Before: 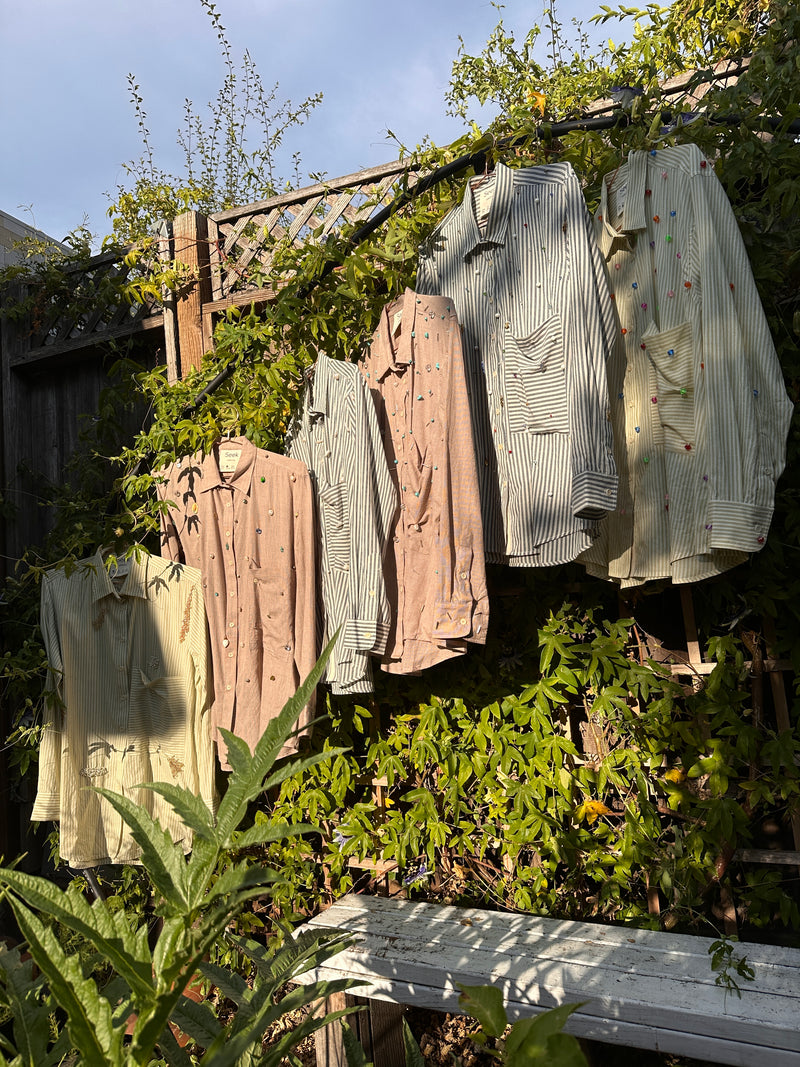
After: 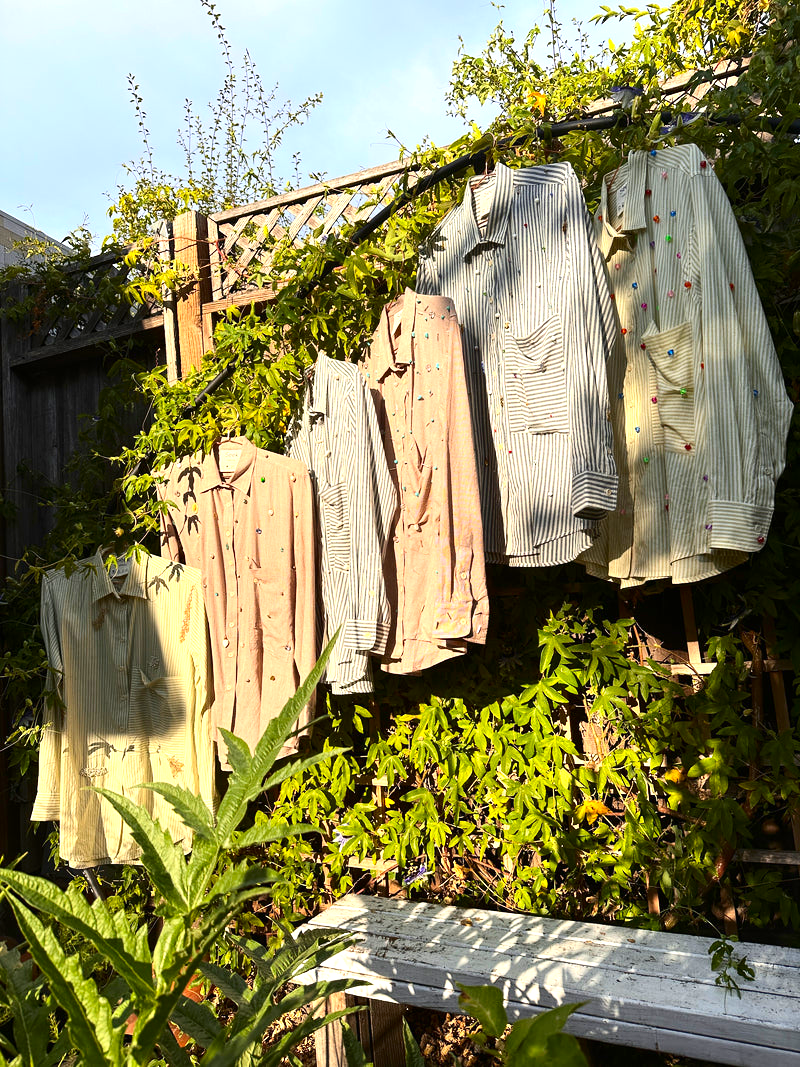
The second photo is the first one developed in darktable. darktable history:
exposure: black level correction 0, exposure 0.7 EV, compensate exposure bias true, compensate highlight preservation false
contrast brightness saturation: contrast 0.18, saturation 0.3
